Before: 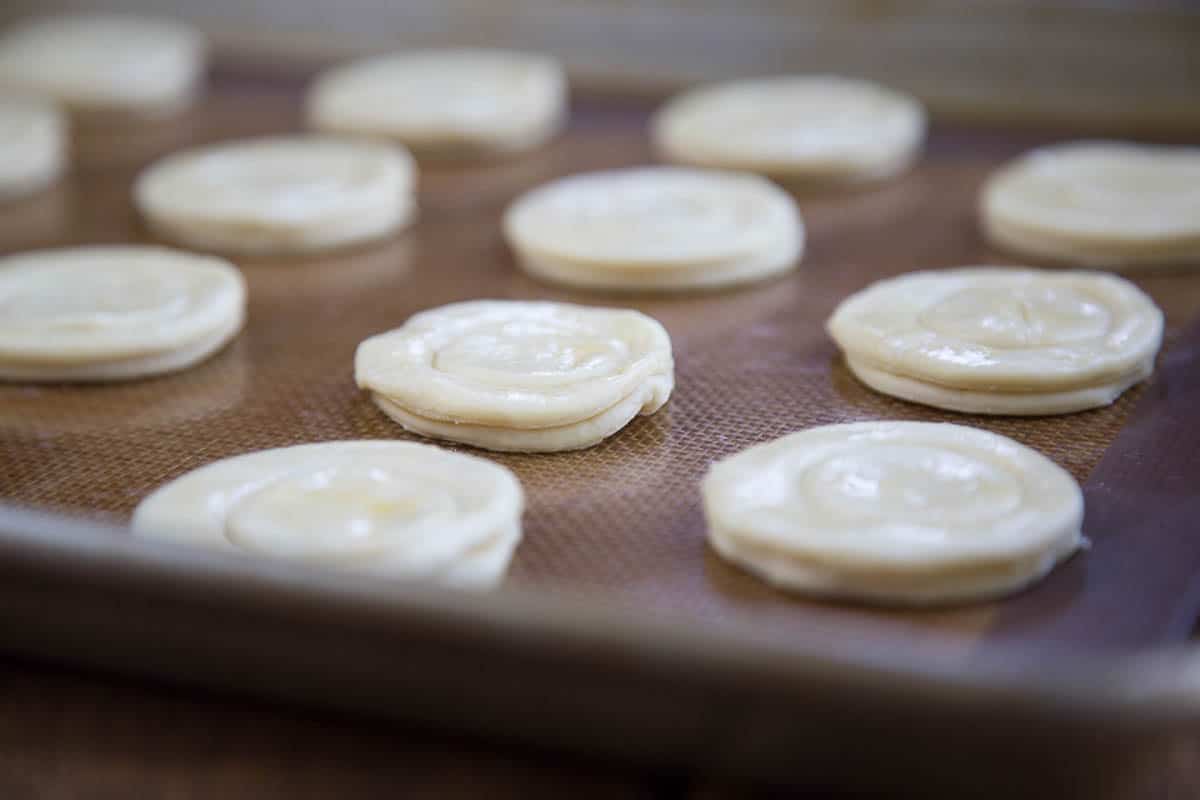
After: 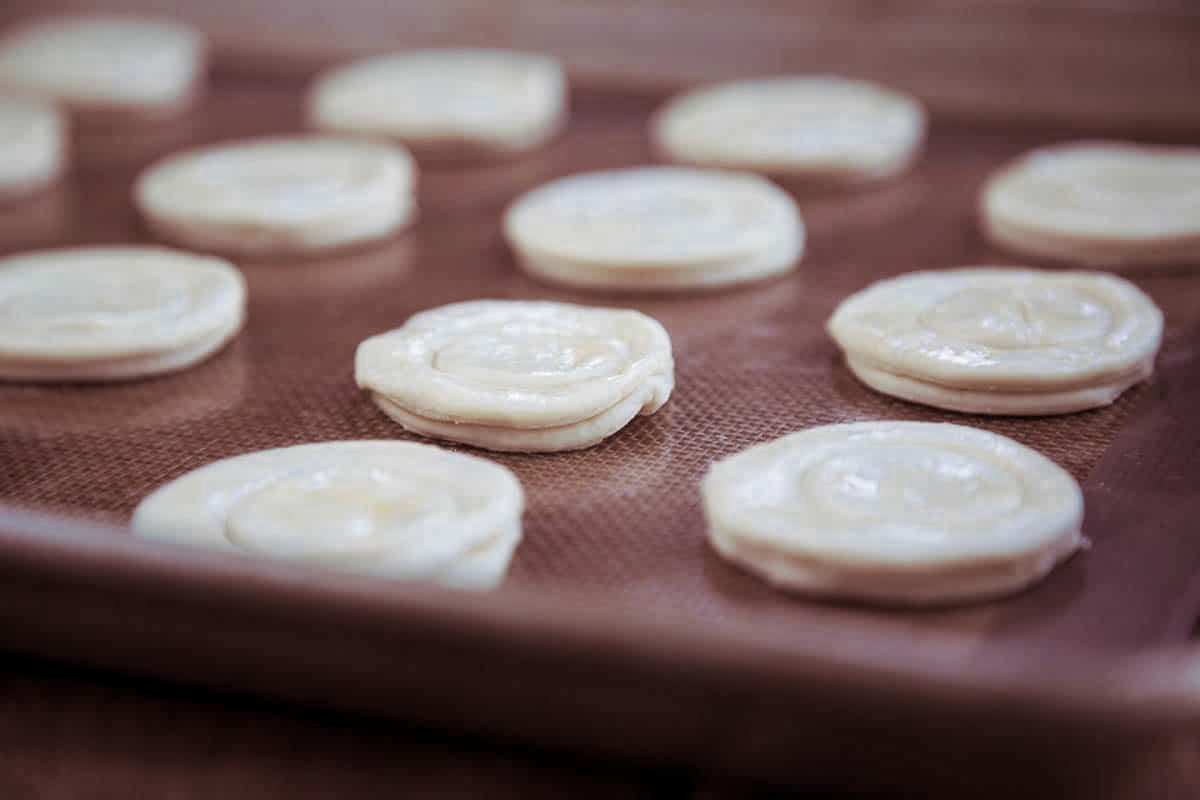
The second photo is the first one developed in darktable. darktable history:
split-toning: shadows › saturation 0.41, highlights › saturation 0, compress 33.55%
local contrast: highlights 100%, shadows 100%, detail 120%, midtone range 0.2
color zones: curves: ch0 [(0, 0.5) (0.125, 0.4) (0.25, 0.5) (0.375, 0.4) (0.5, 0.4) (0.625, 0.35) (0.75, 0.35) (0.875, 0.5)]; ch1 [(0, 0.35) (0.125, 0.45) (0.25, 0.35) (0.375, 0.35) (0.5, 0.35) (0.625, 0.35) (0.75, 0.45) (0.875, 0.35)]; ch2 [(0, 0.6) (0.125, 0.5) (0.25, 0.5) (0.375, 0.6) (0.5, 0.6) (0.625, 0.5) (0.75, 0.5) (0.875, 0.5)]
